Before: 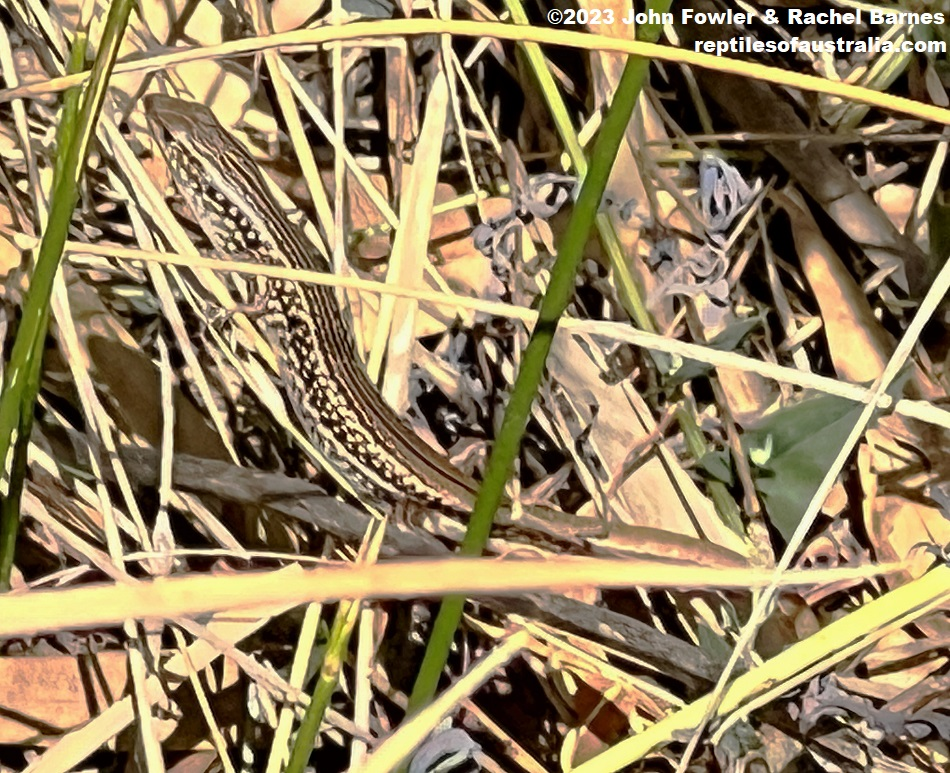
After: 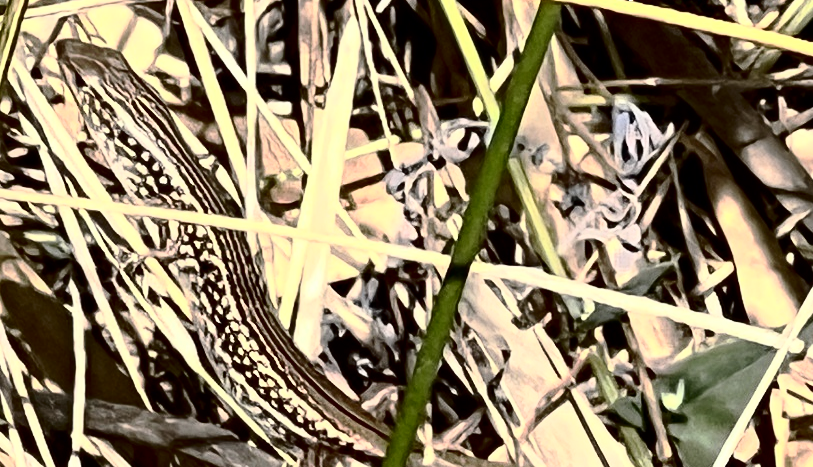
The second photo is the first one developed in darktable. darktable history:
crop and rotate: left 9.345%, top 7.22%, right 4.982%, bottom 32.331%
contrast brightness saturation: contrast 0.5, saturation -0.1
